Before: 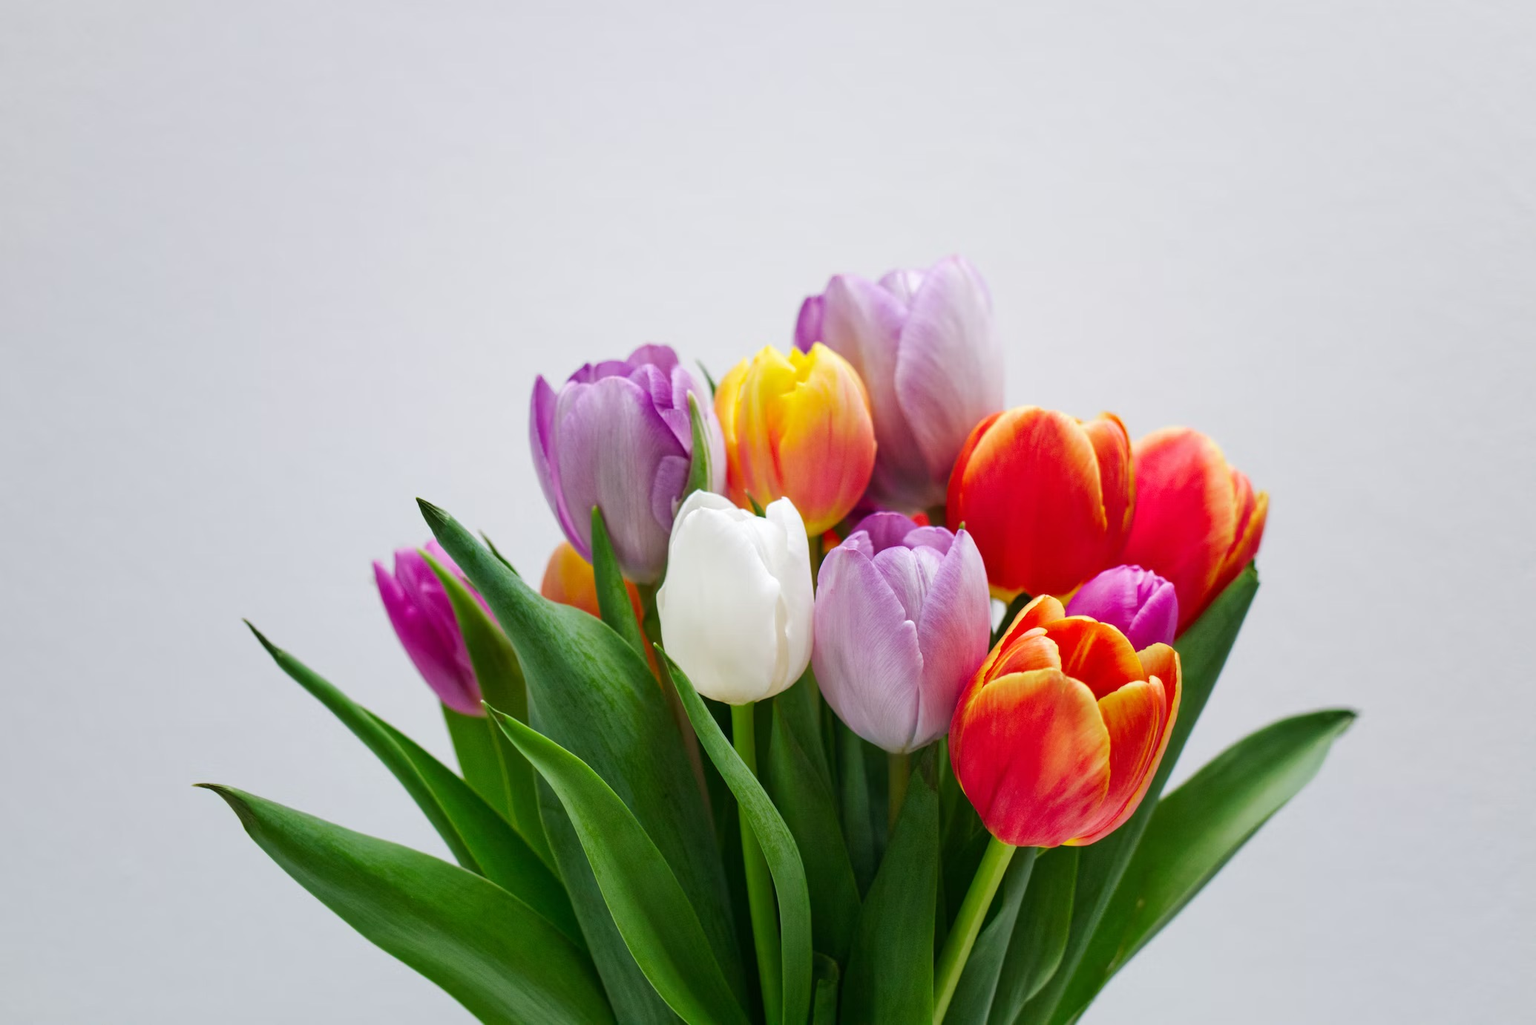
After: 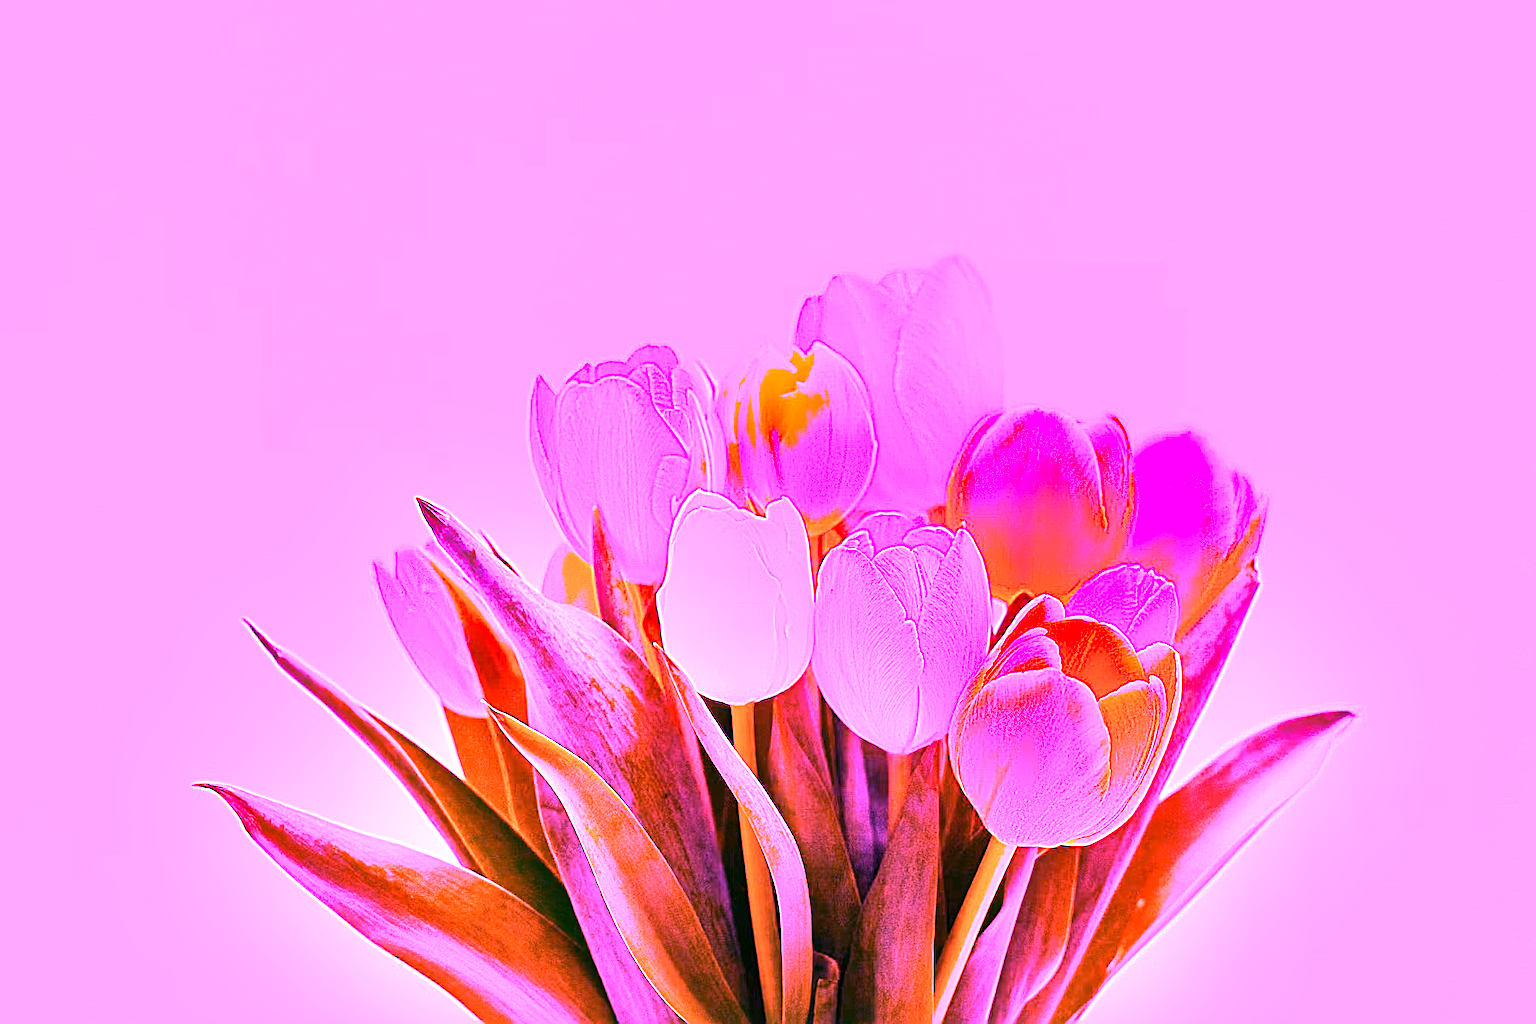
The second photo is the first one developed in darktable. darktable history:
sharpen: on, module defaults
contrast brightness saturation: contrast -0.1, saturation -0.1
local contrast: mode bilateral grid, contrast 70, coarseness 75, detail 180%, midtone range 0.2
white balance: red 8, blue 8
